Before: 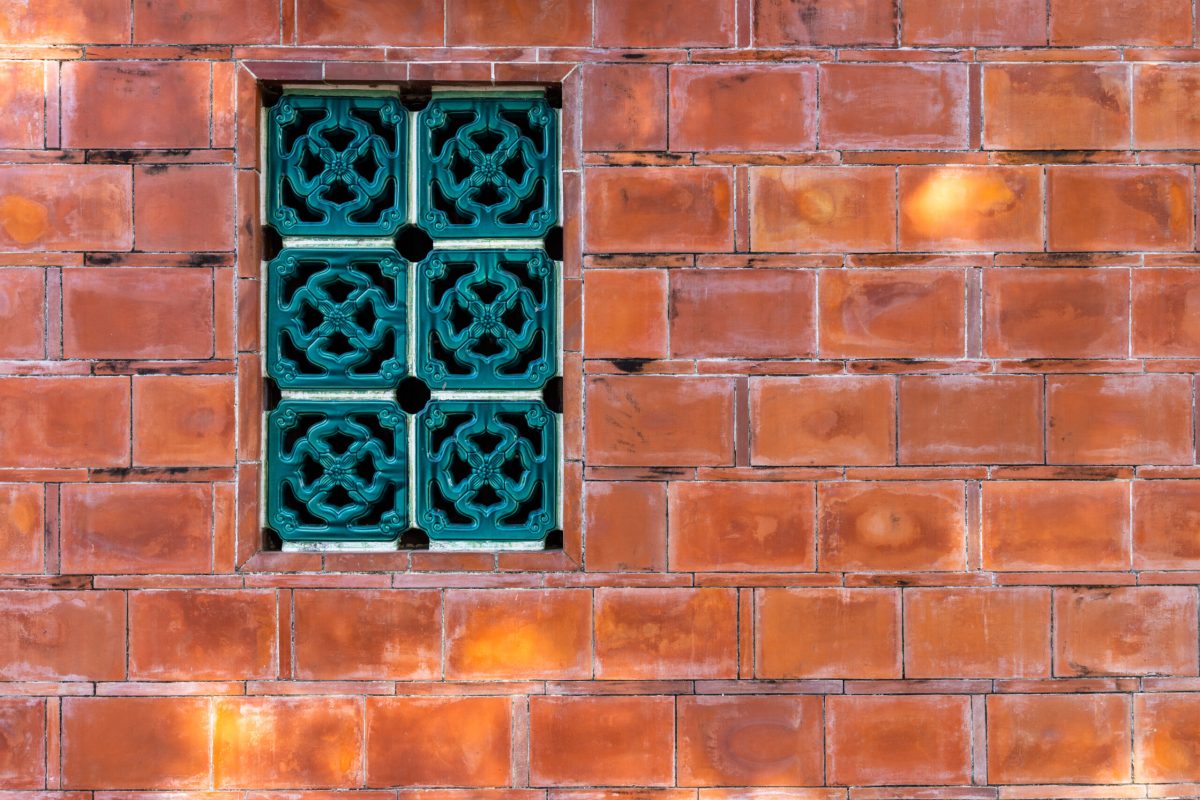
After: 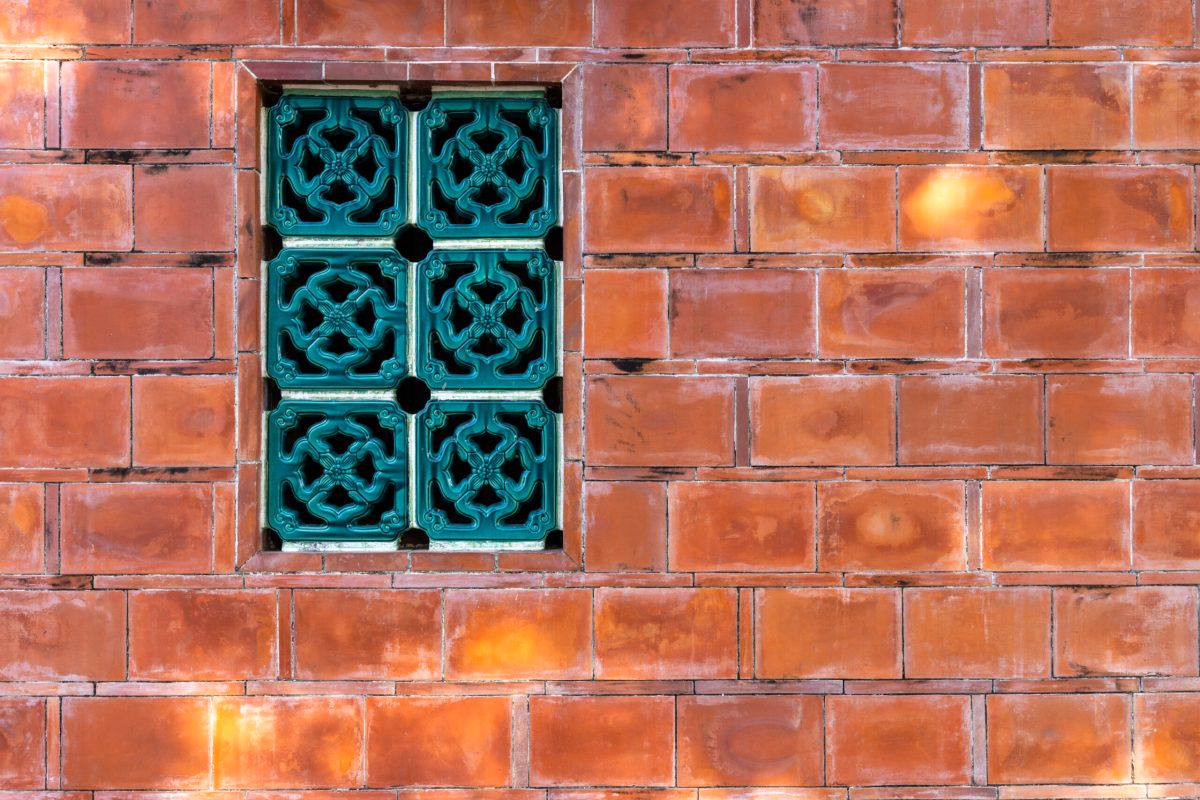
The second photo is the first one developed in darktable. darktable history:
exposure: exposure 0.126 EV, compensate exposure bias true, compensate highlight preservation false
